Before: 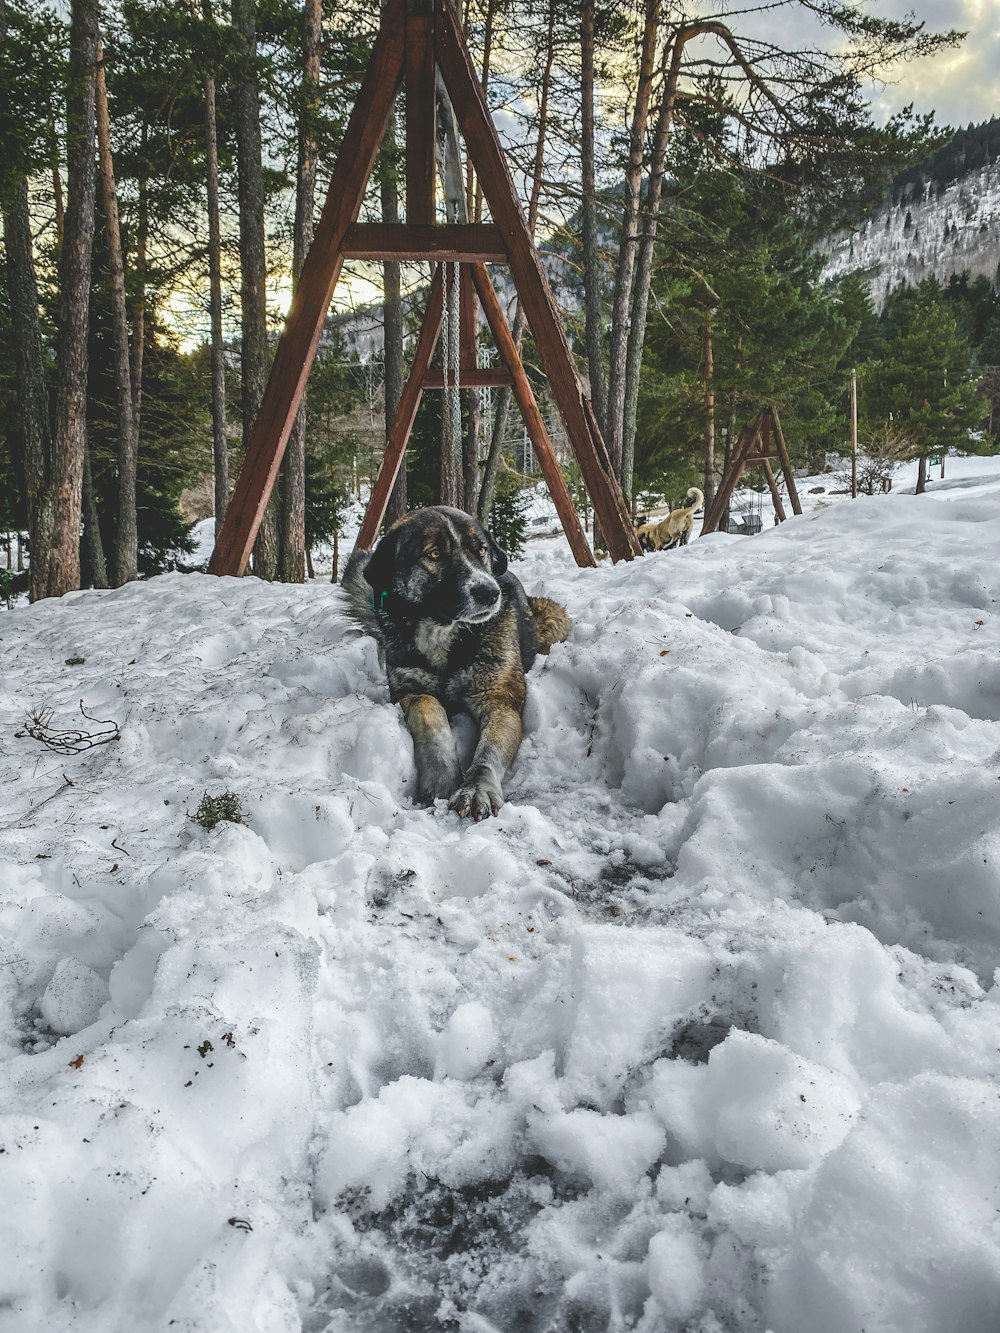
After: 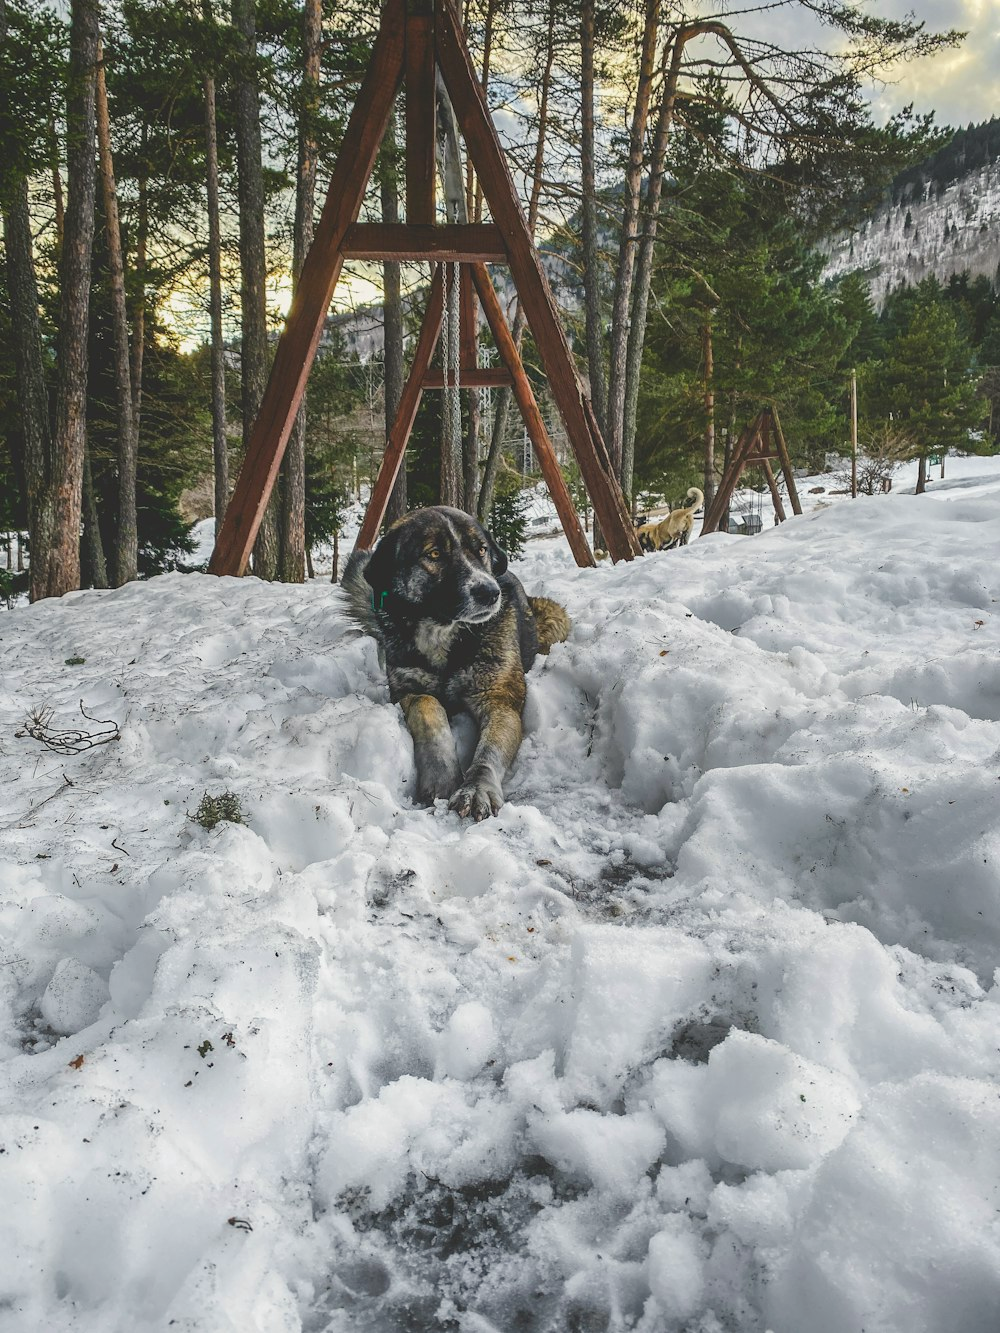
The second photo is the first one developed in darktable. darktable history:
color correction: highlights a* 0.816, highlights b* 2.78, saturation 1.1
contrast equalizer: octaves 7, y [[0.6 ×6], [0.55 ×6], [0 ×6], [0 ×6], [0 ×6]], mix -0.2
